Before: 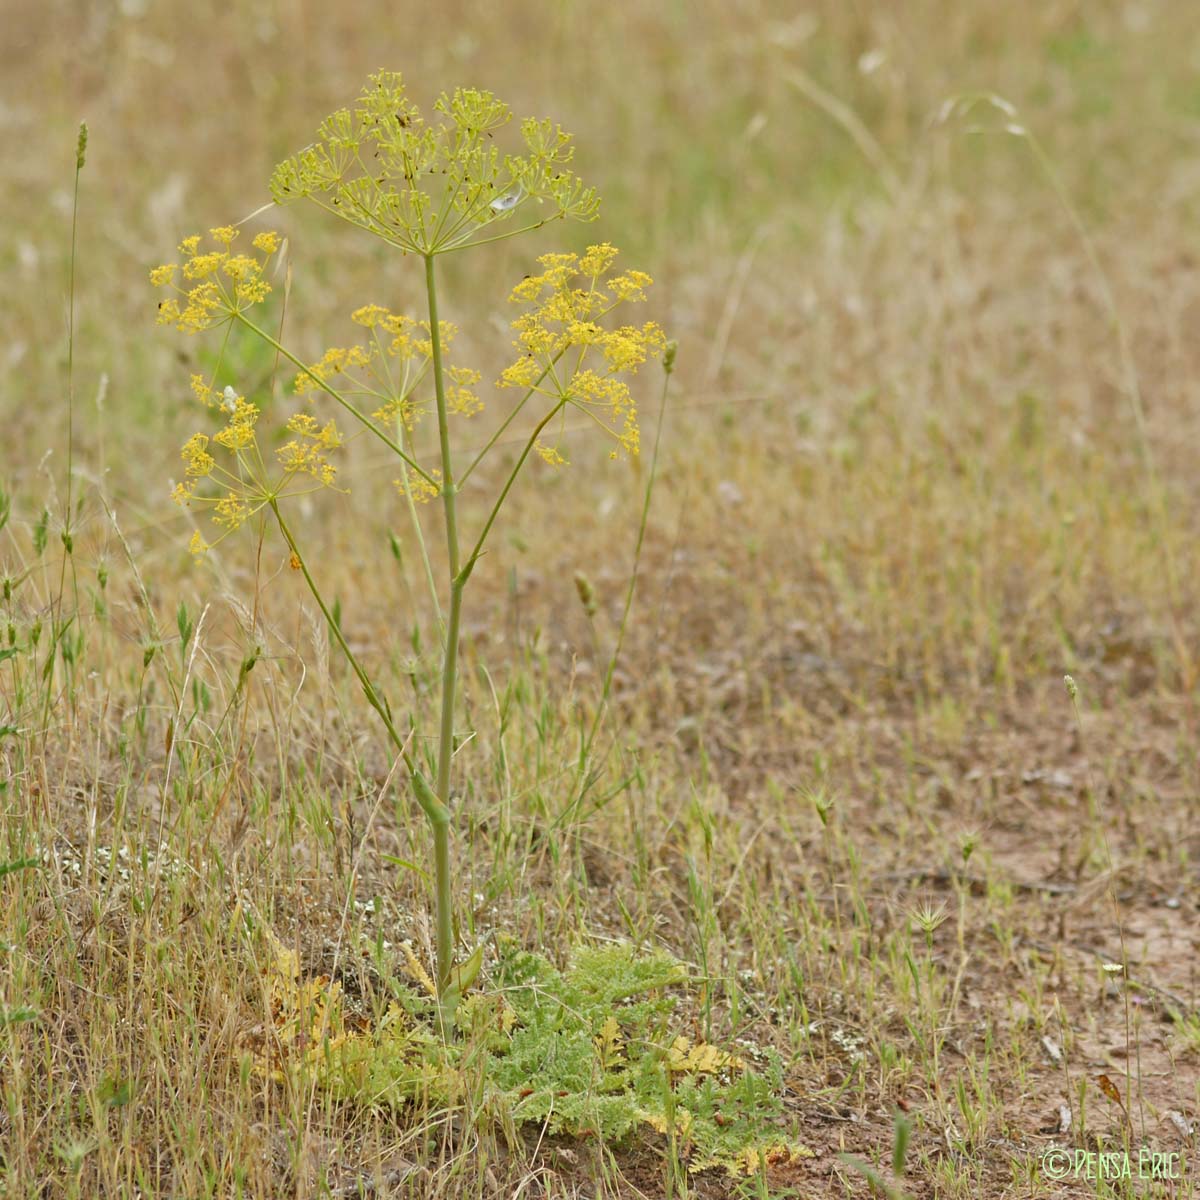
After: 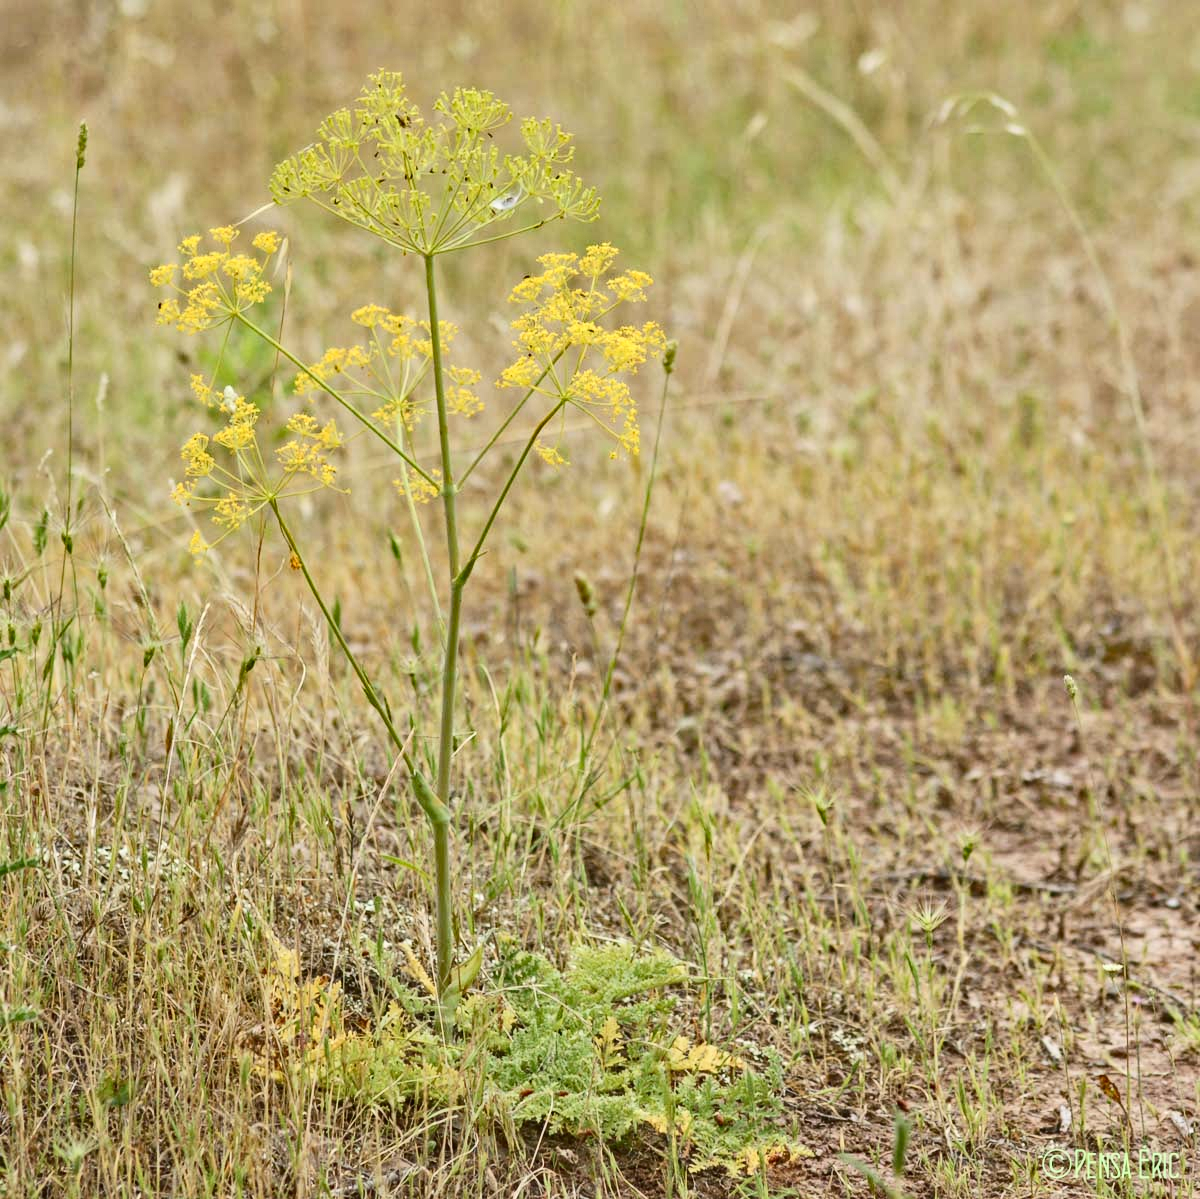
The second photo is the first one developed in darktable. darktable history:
contrast brightness saturation: contrast 0.29
haze removal: compatibility mode true, adaptive false
crop: bottom 0.057%
local contrast: detail 109%
